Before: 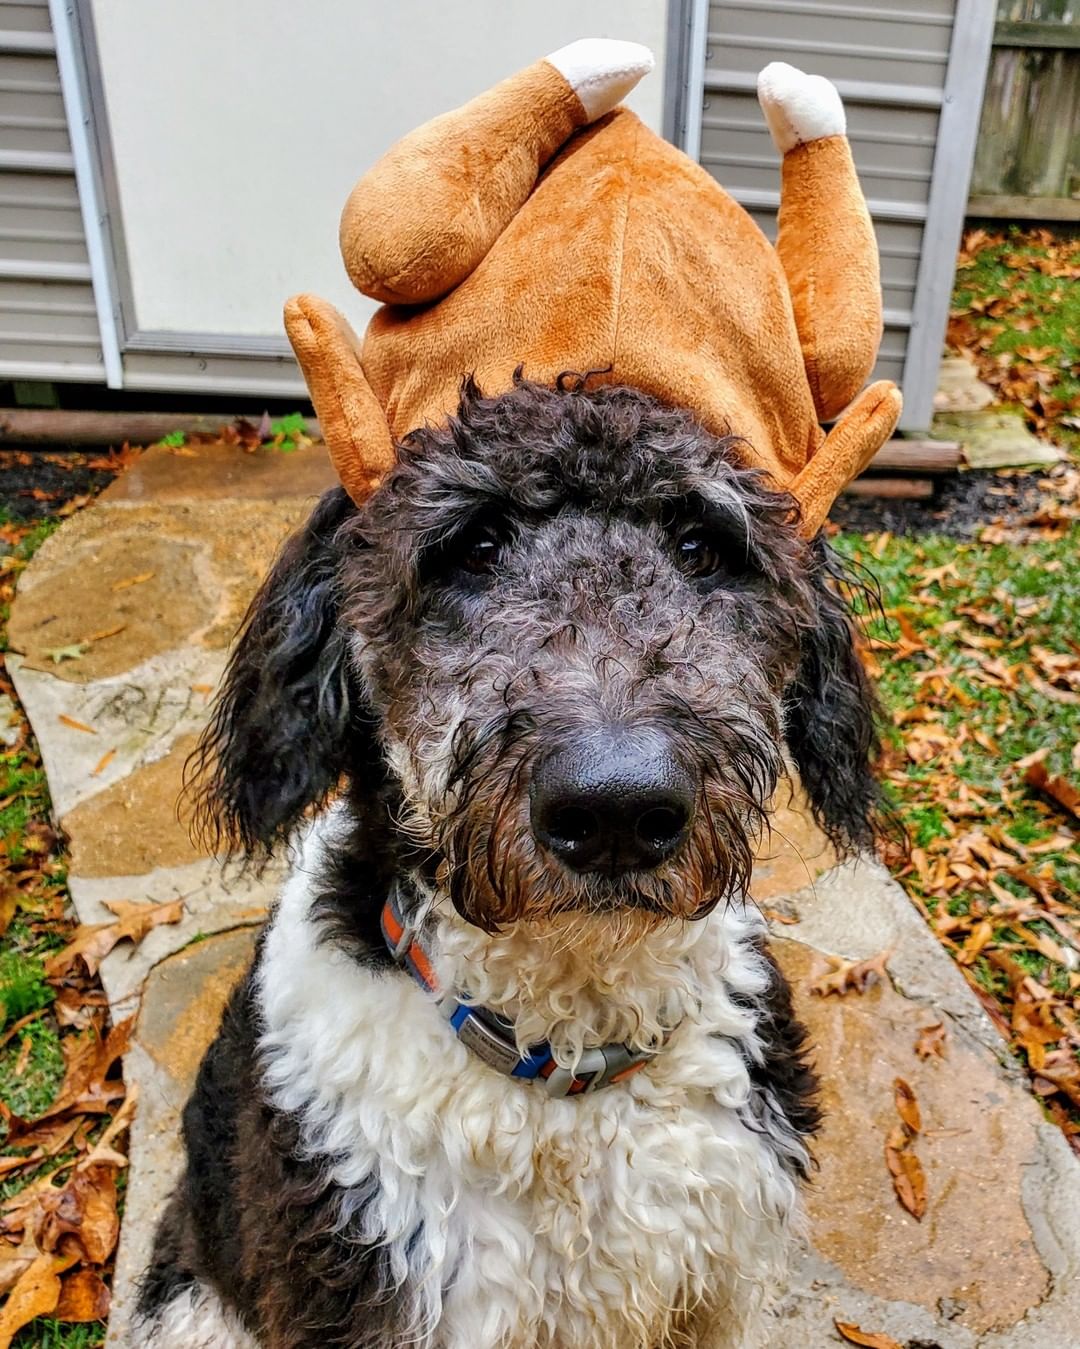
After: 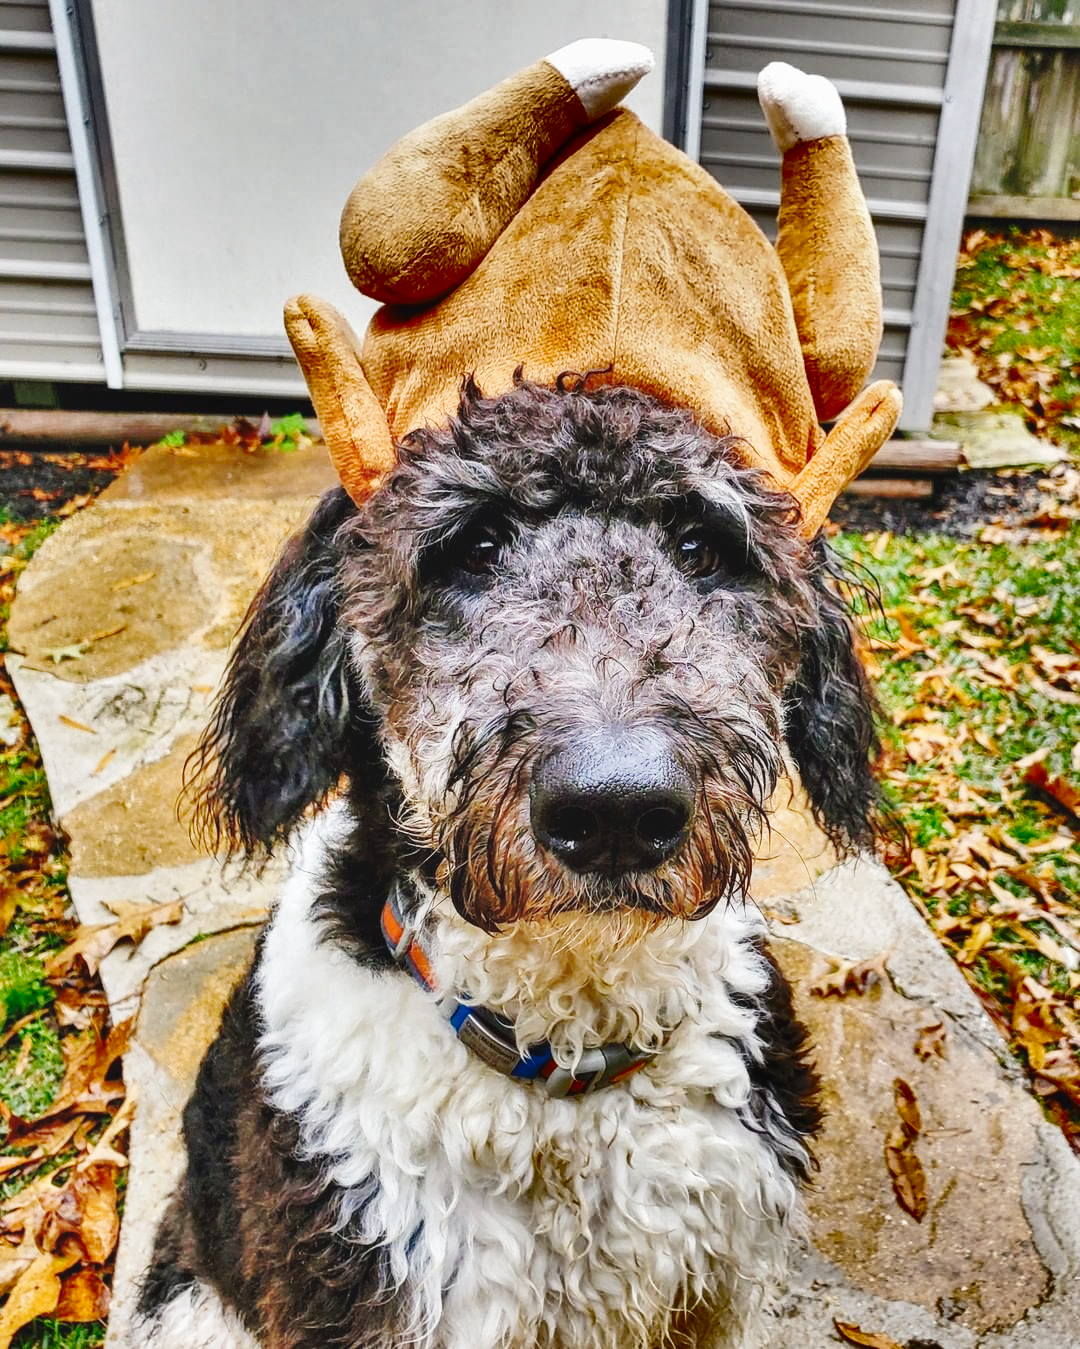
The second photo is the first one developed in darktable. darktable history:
shadows and highlights: shadows 19.13, highlights -83.41, soften with gaussian
base curve: curves: ch0 [(0, 0.007) (0.028, 0.063) (0.121, 0.311) (0.46, 0.743) (0.859, 0.957) (1, 1)], preserve colors none
